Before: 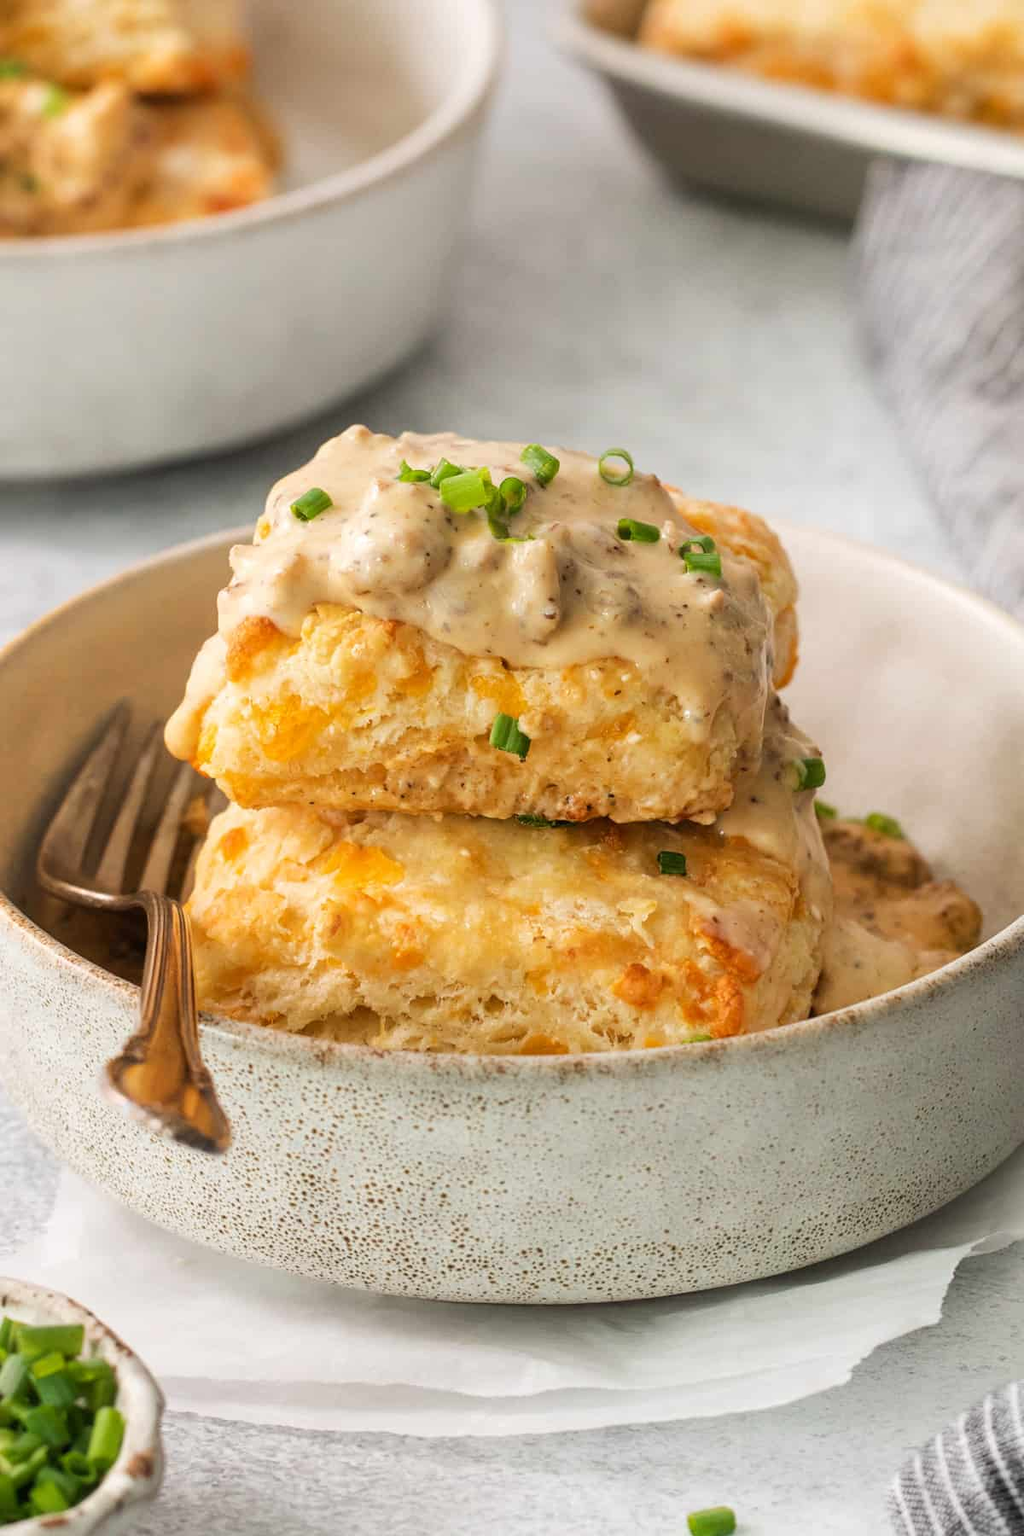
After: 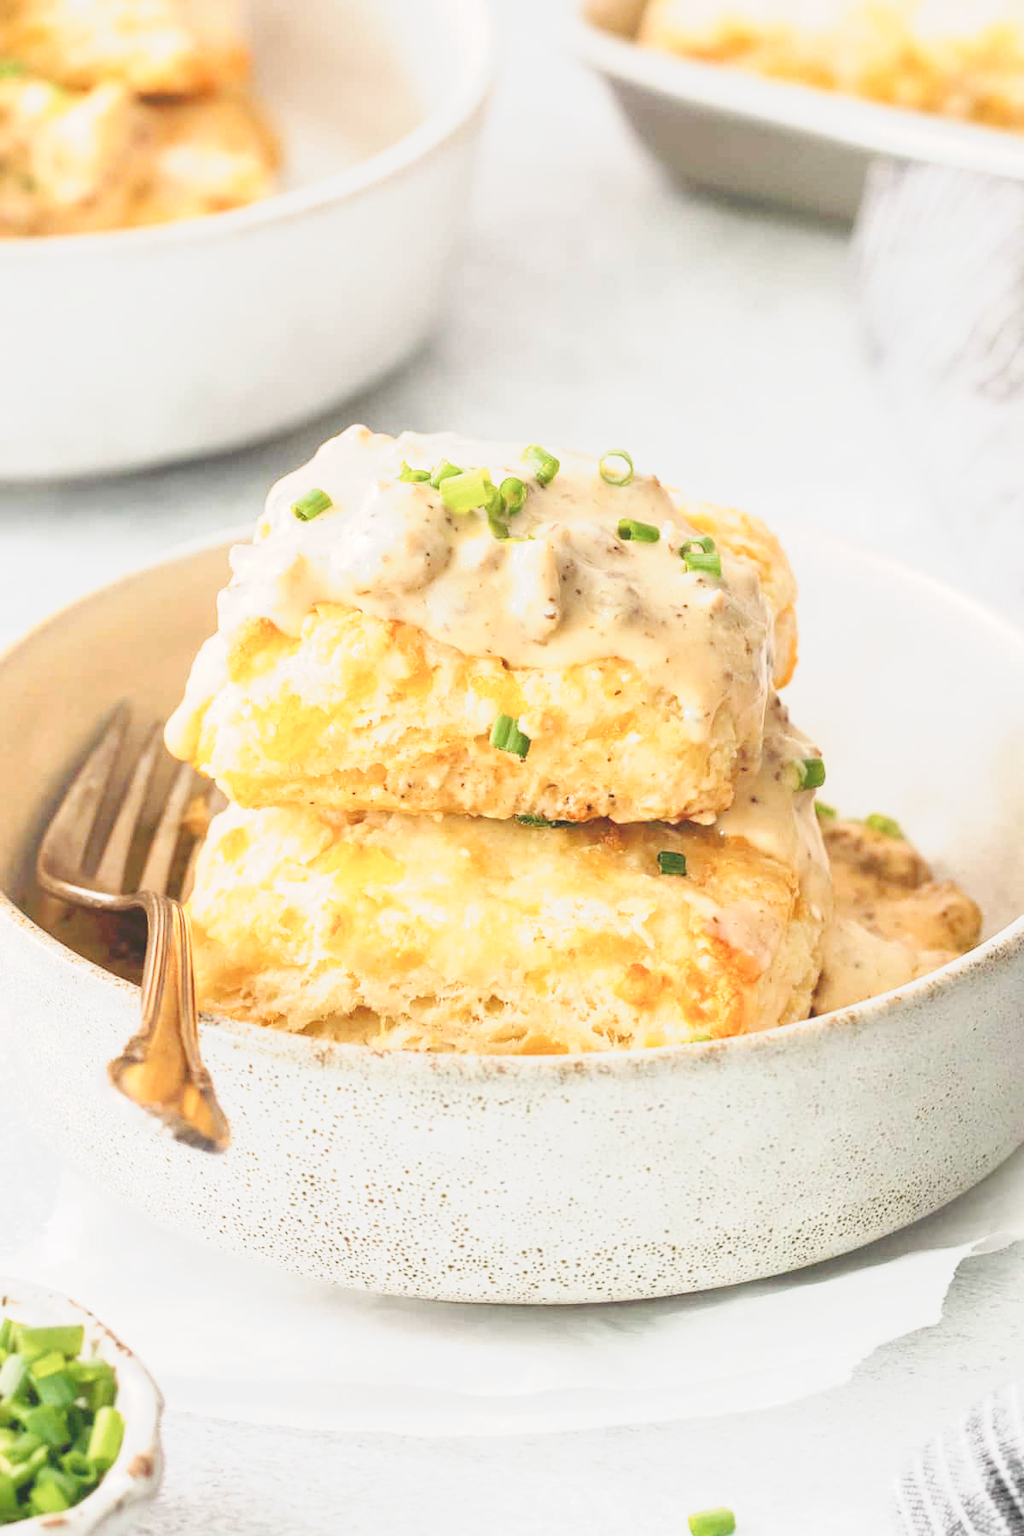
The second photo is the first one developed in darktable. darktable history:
tone curve: curves: ch0 [(0, 0) (0.003, 0.195) (0.011, 0.161) (0.025, 0.21) (0.044, 0.24) (0.069, 0.254) (0.1, 0.283) (0.136, 0.347) (0.177, 0.412) (0.224, 0.455) (0.277, 0.531) (0.335, 0.606) (0.399, 0.679) (0.468, 0.748) (0.543, 0.814) (0.623, 0.876) (0.709, 0.927) (0.801, 0.949) (0.898, 0.962) (1, 1)], preserve colors none
